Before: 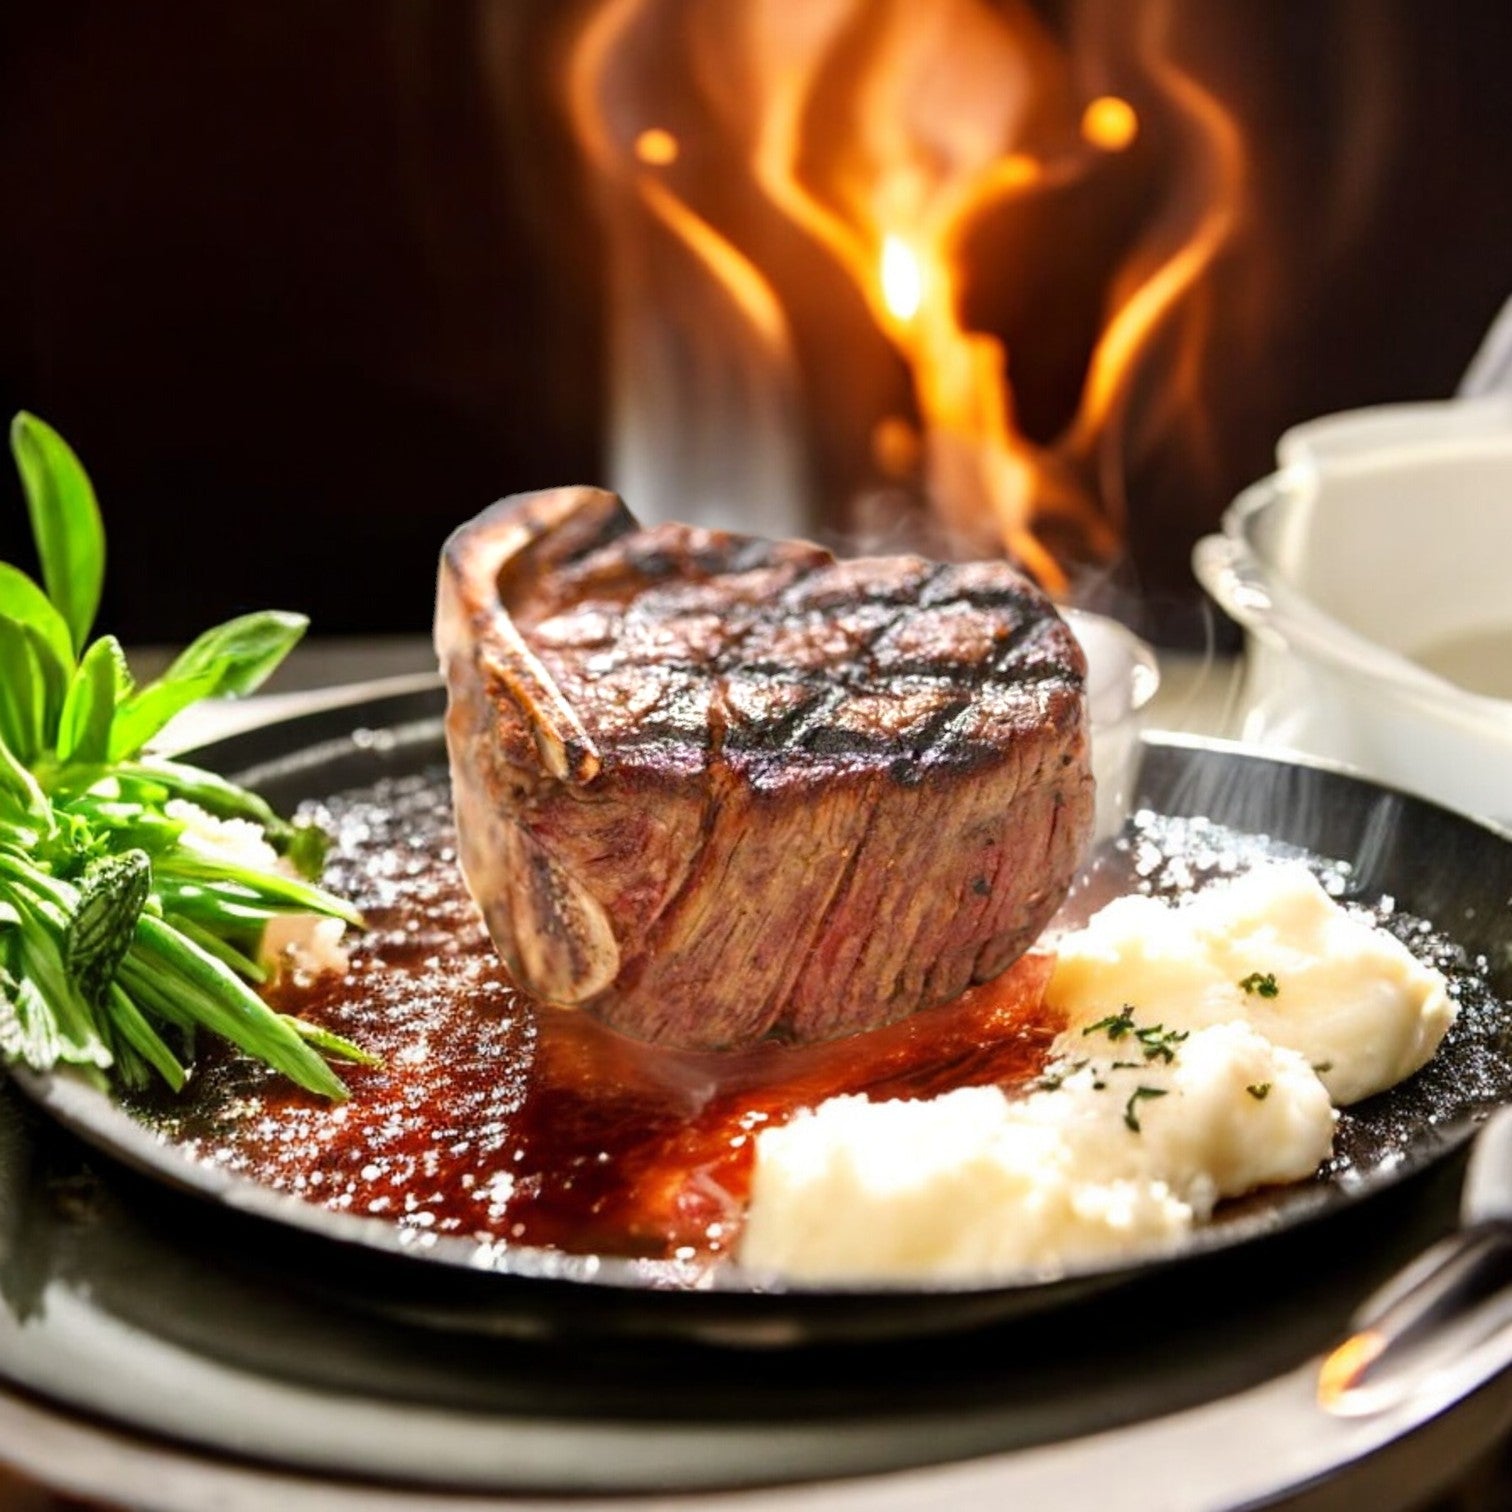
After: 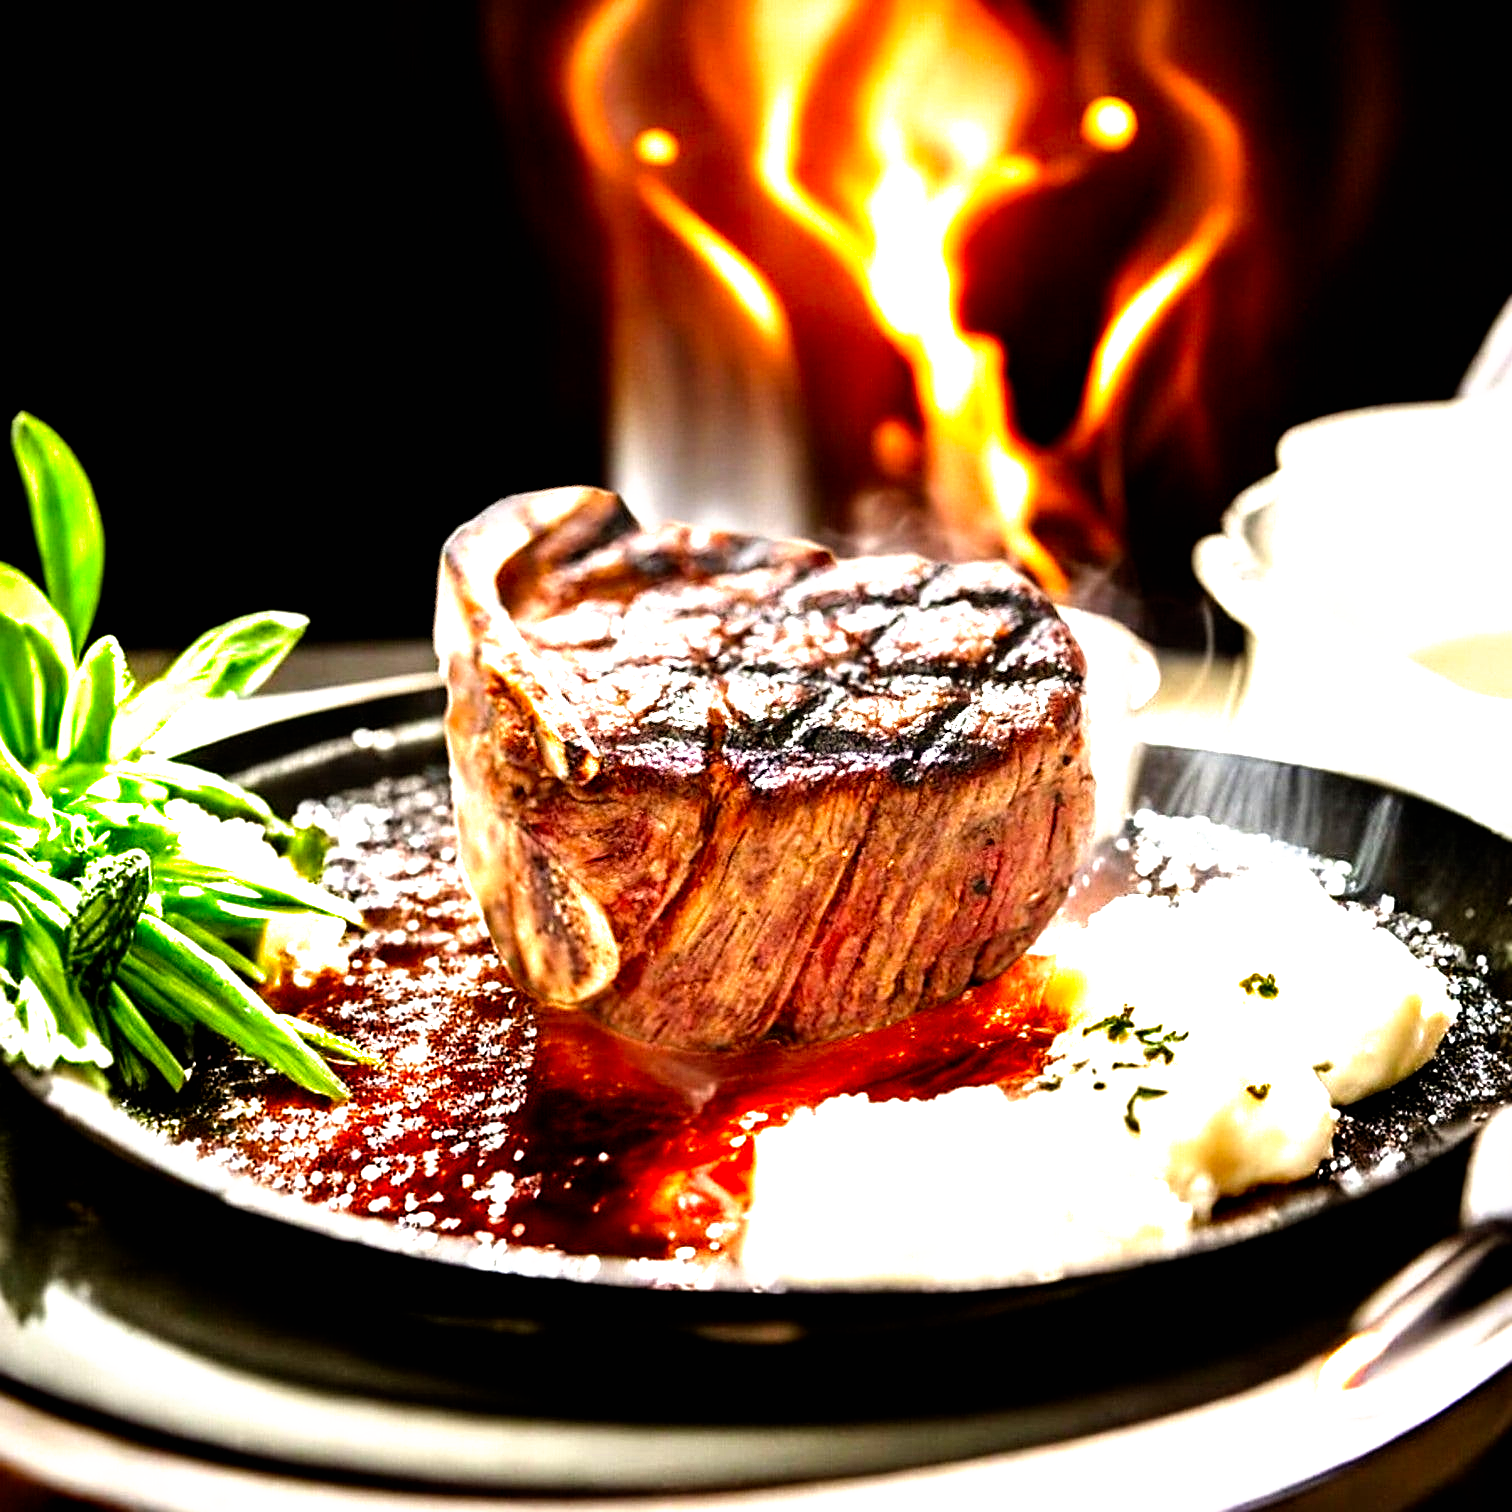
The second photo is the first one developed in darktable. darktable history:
exposure: black level correction 0, exposure 0.5 EV, compensate highlight preservation false
filmic rgb: black relative exposure -8.2 EV, white relative exposure 2.2 EV, threshold 3 EV, hardness 7.11, latitude 85.74%, contrast 1.696, highlights saturation mix -4%, shadows ↔ highlights balance -2.69%, preserve chrominance no, color science v5 (2021), contrast in shadows safe, contrast in highlights safe, enable highlight reconstruction true
sharpen: on, module defaults
